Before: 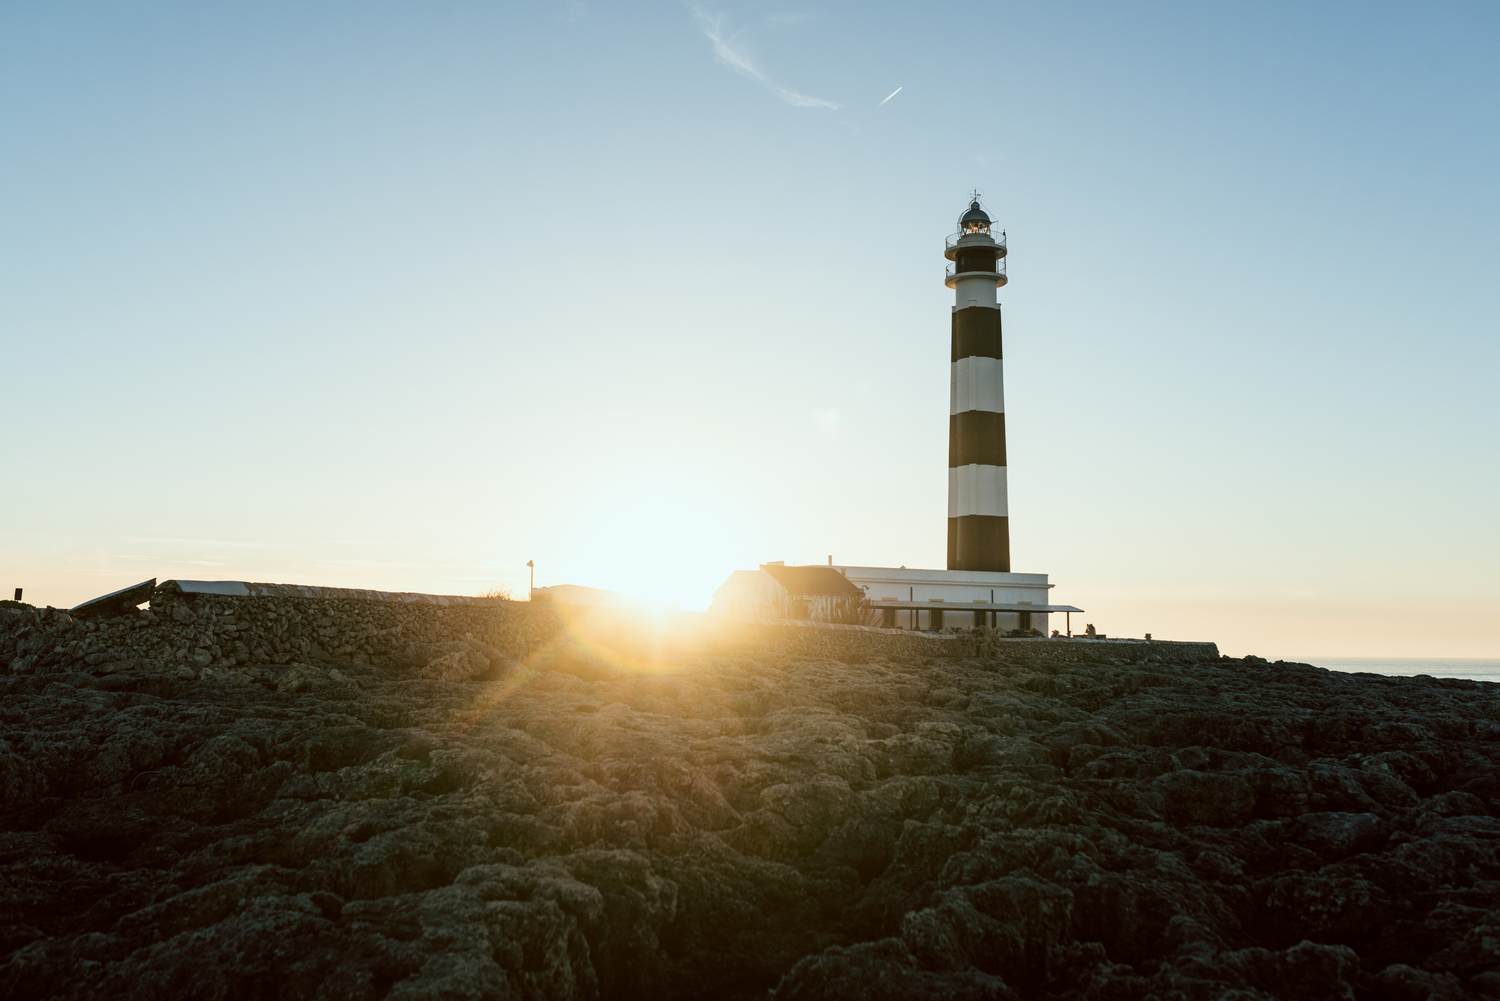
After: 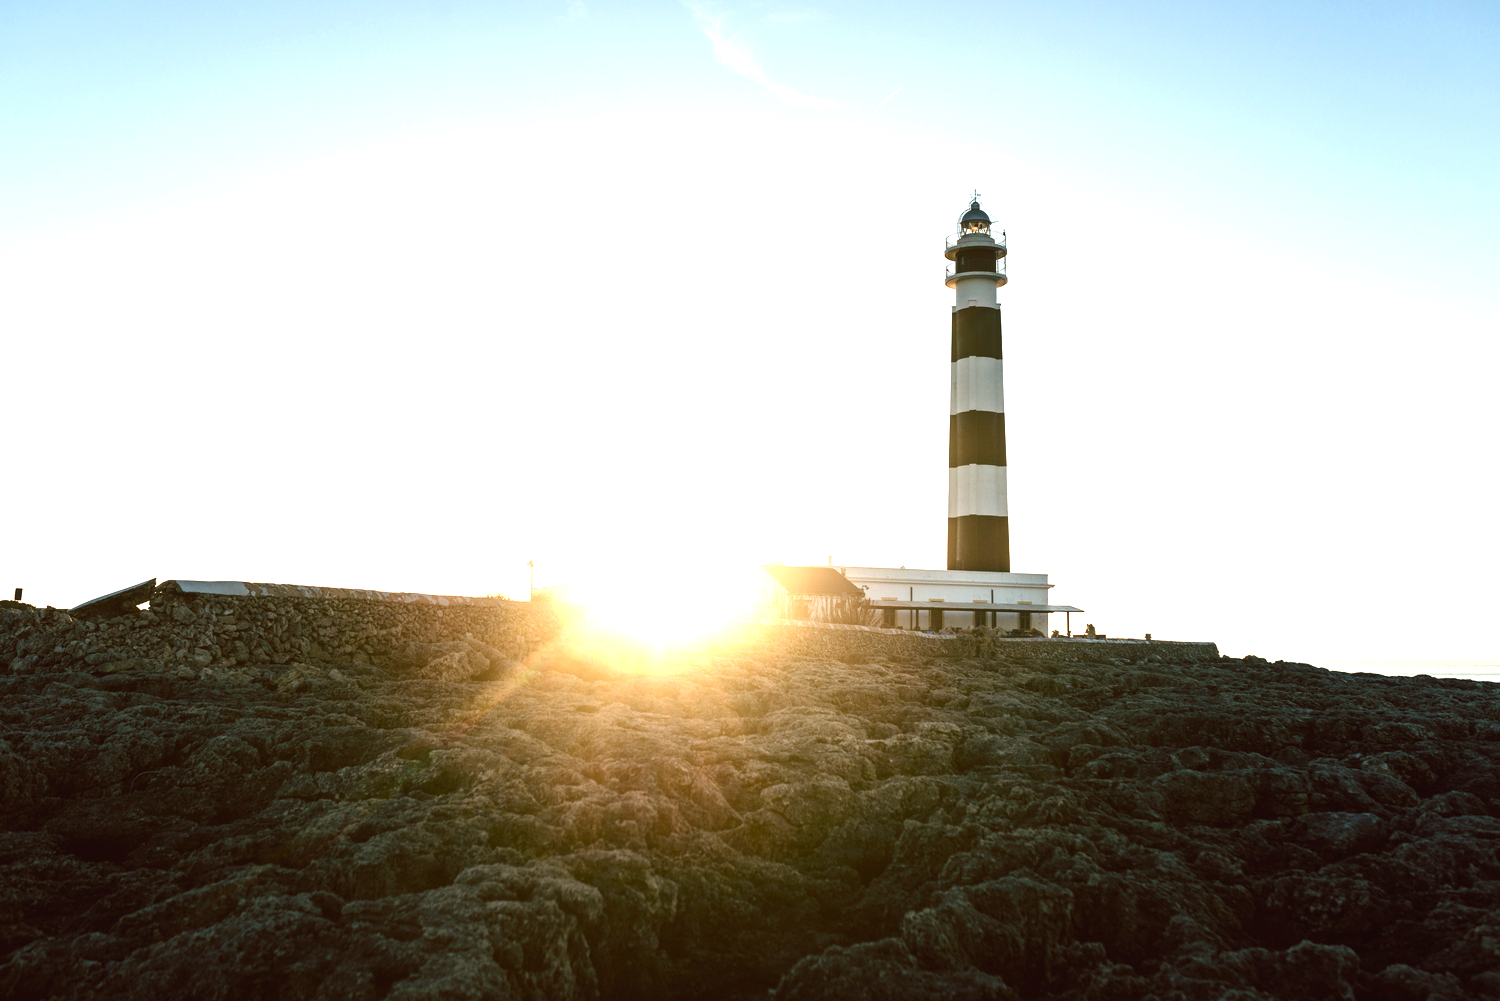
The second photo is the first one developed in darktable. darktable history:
color balance rgb: shadows lift › chroma 1%, shadows lift › hue 28.8°, power › hue 60°, highlights gain › chroma 1%, highlights gain › hue 60°, global offset › luminance 0.25%, perceptual saturation grading › highlights -20%, perceptual saturation grading › shadows 20%, perceptual brilliance grading › highlights 10%, perceptual brilliance grading › shadows -5%, global vibrance 19.67%
exposure: black level correction 0, exposure 0.7 EV, compensate exposure bias true, compensate highlight preservation false
